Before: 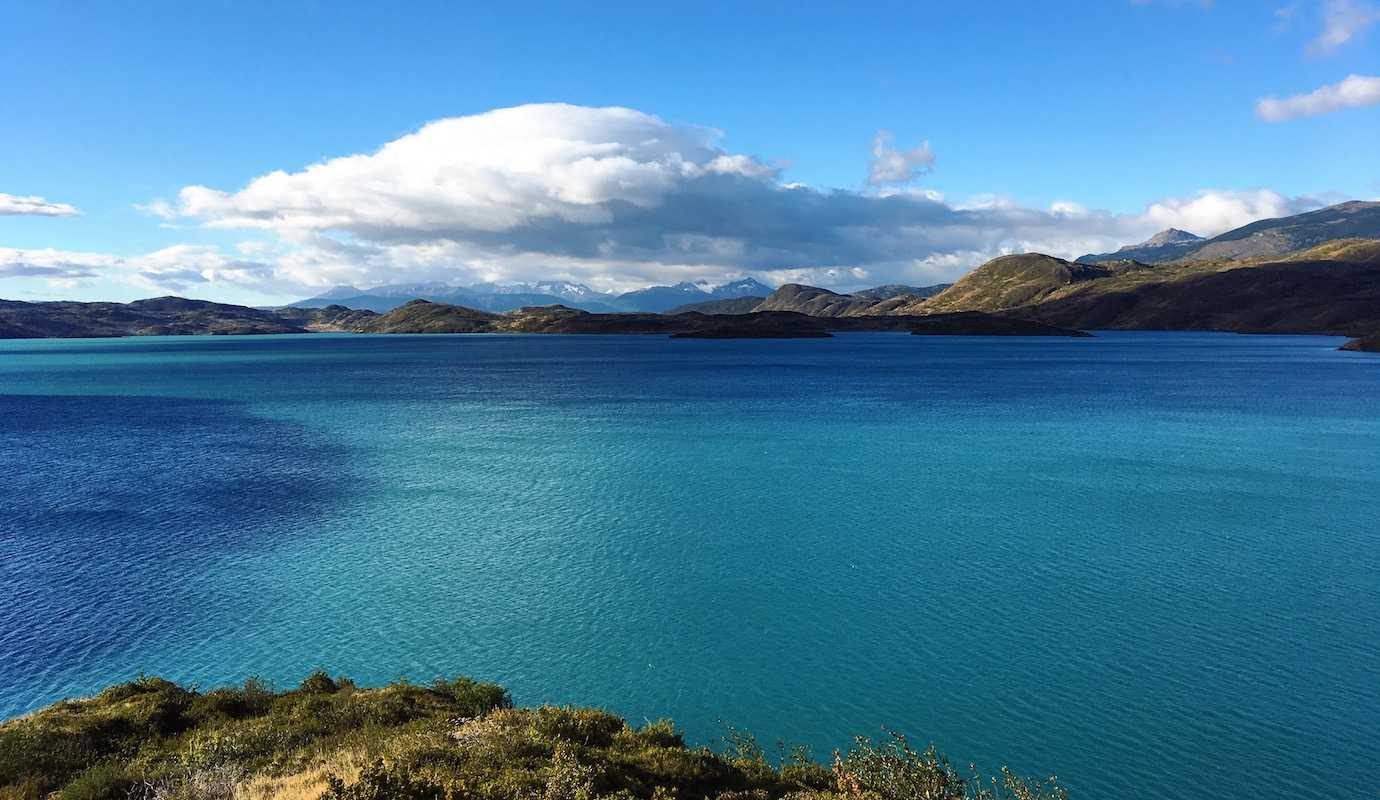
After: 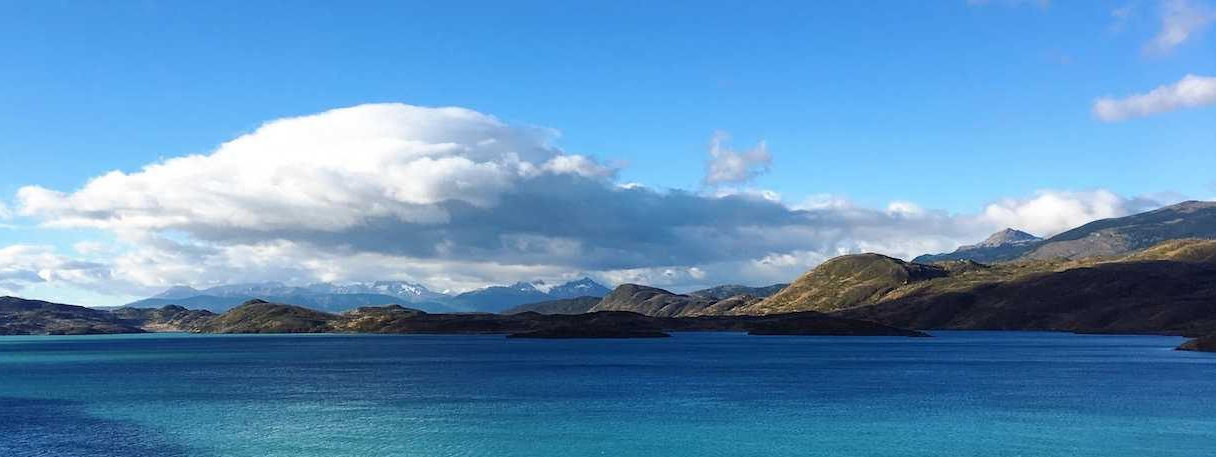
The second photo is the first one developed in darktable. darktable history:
crop and rotate: left 11.812%, bottom 42.776%
white balance: red 1, blue 1
